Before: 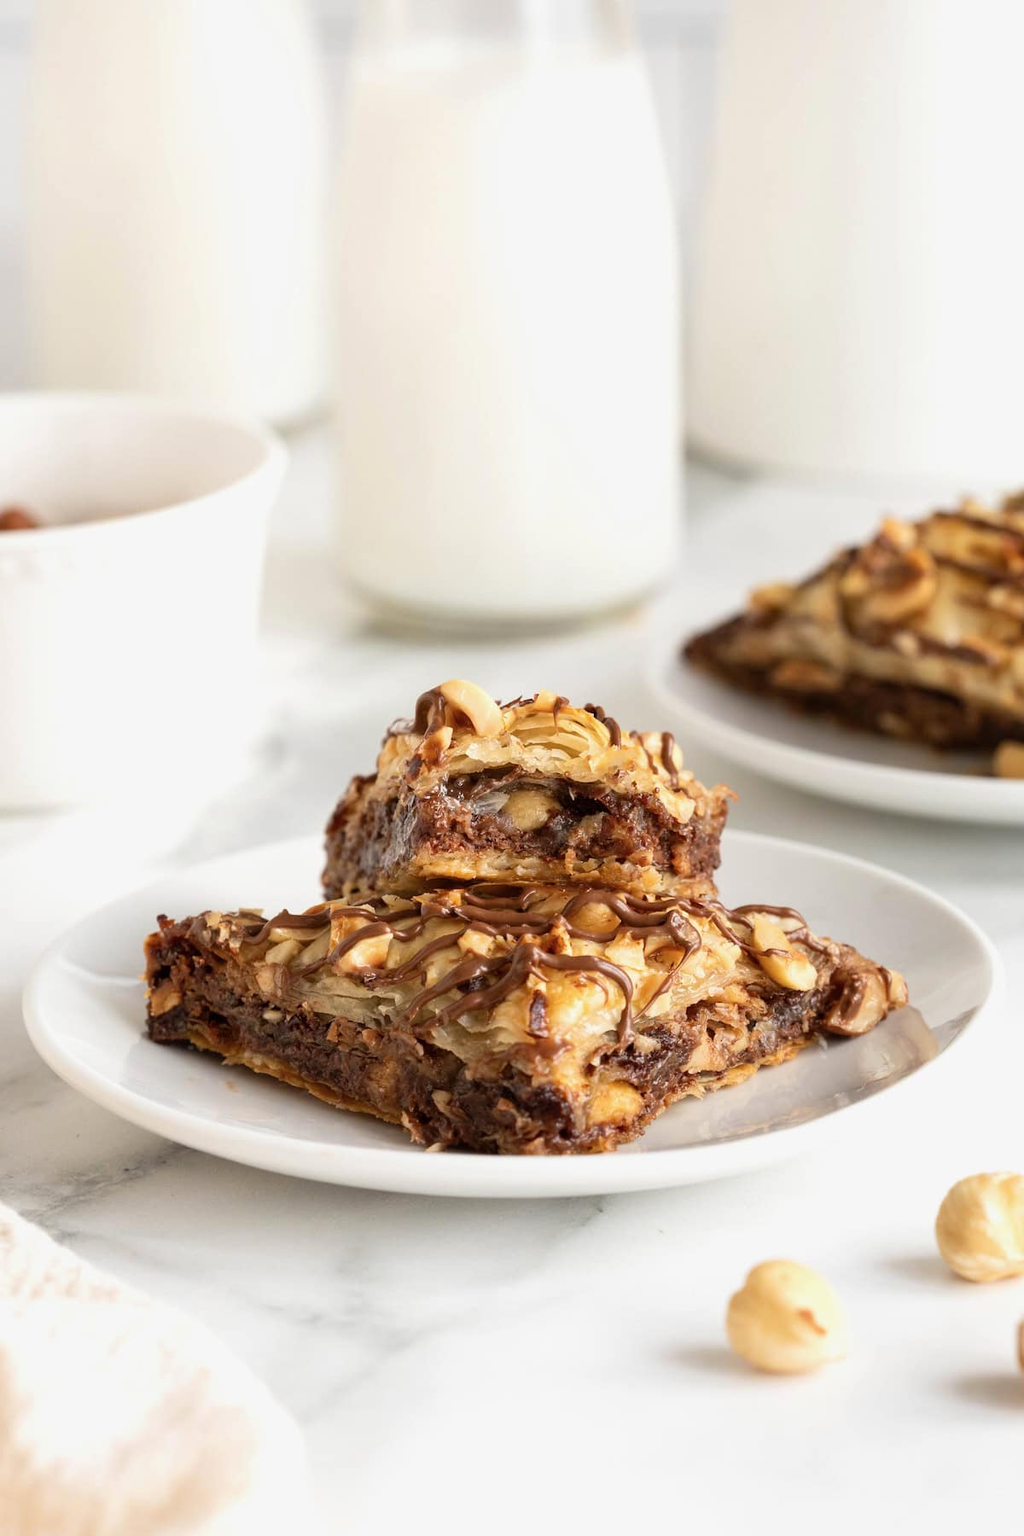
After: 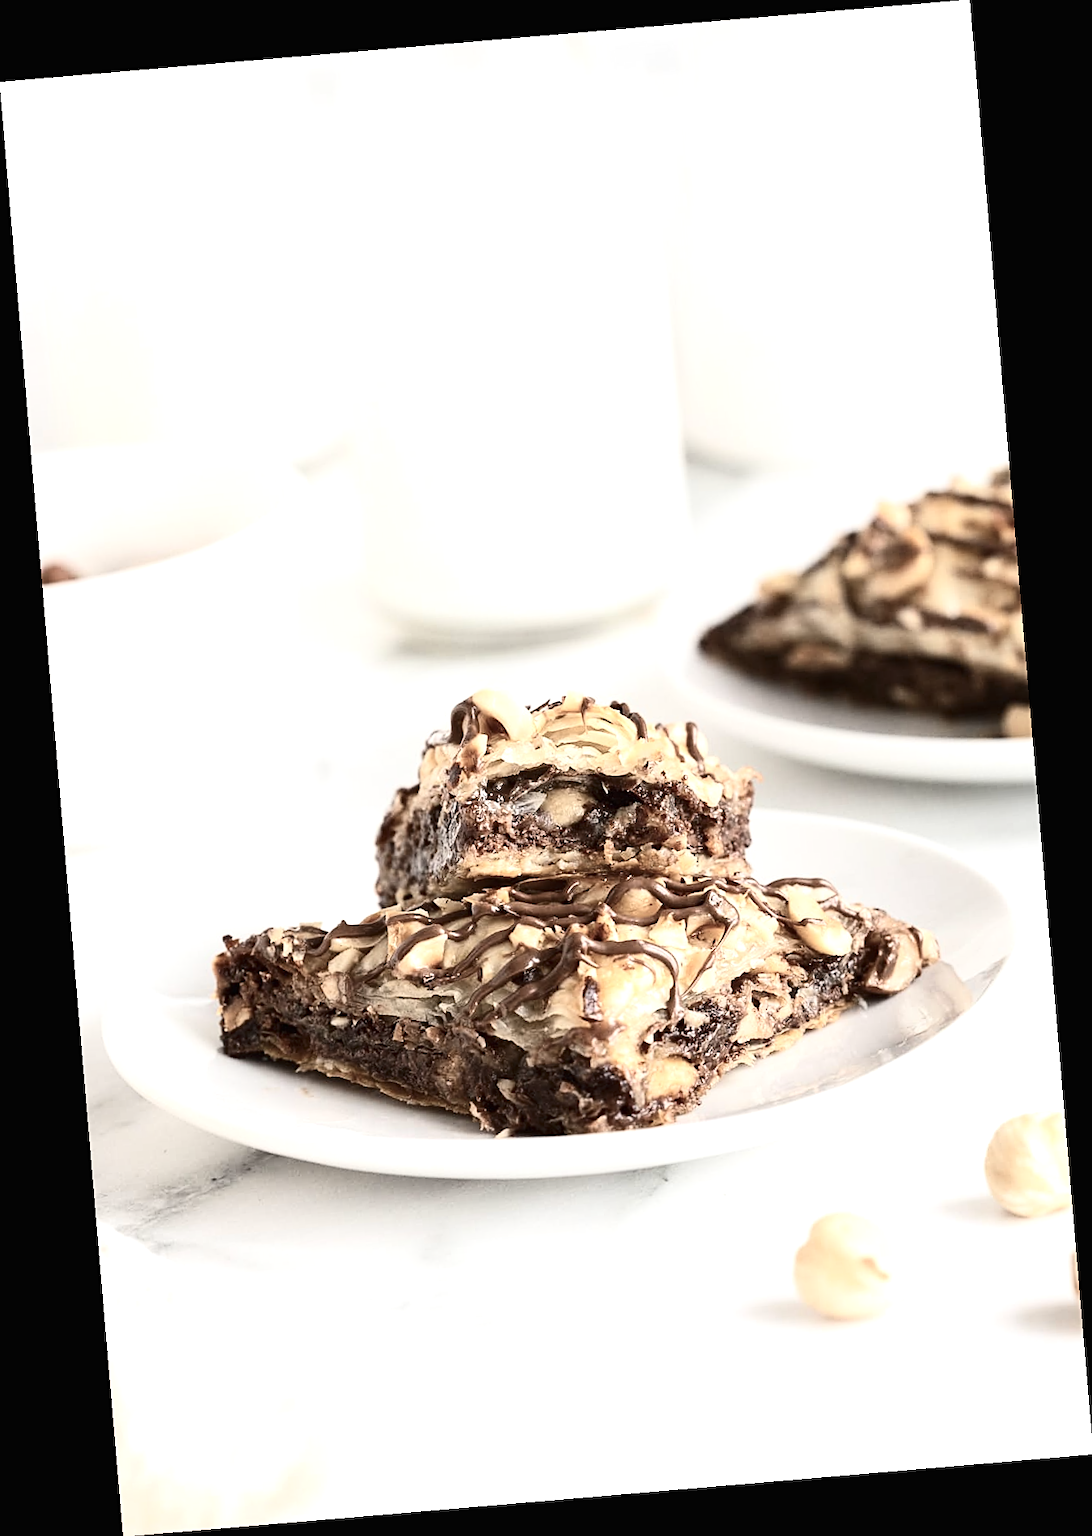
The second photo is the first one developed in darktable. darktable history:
color zones: curves: ch1 [(0, 0.292) (0.001, 0.292) (0.2, 0.264) (0.4, 0.248) (0.6, 0.248) (0.8, 0.264) (0.999, 0.292) (1, 0.292)]
sharpen: on, module defaults
rotate and perspective: rotation -4.86°, automatic cropping off
exposure: black level correction -0.002, exposure 0.54 EV, compensate highlight preservation false
contrast brightness saturation: contrast 0.28
